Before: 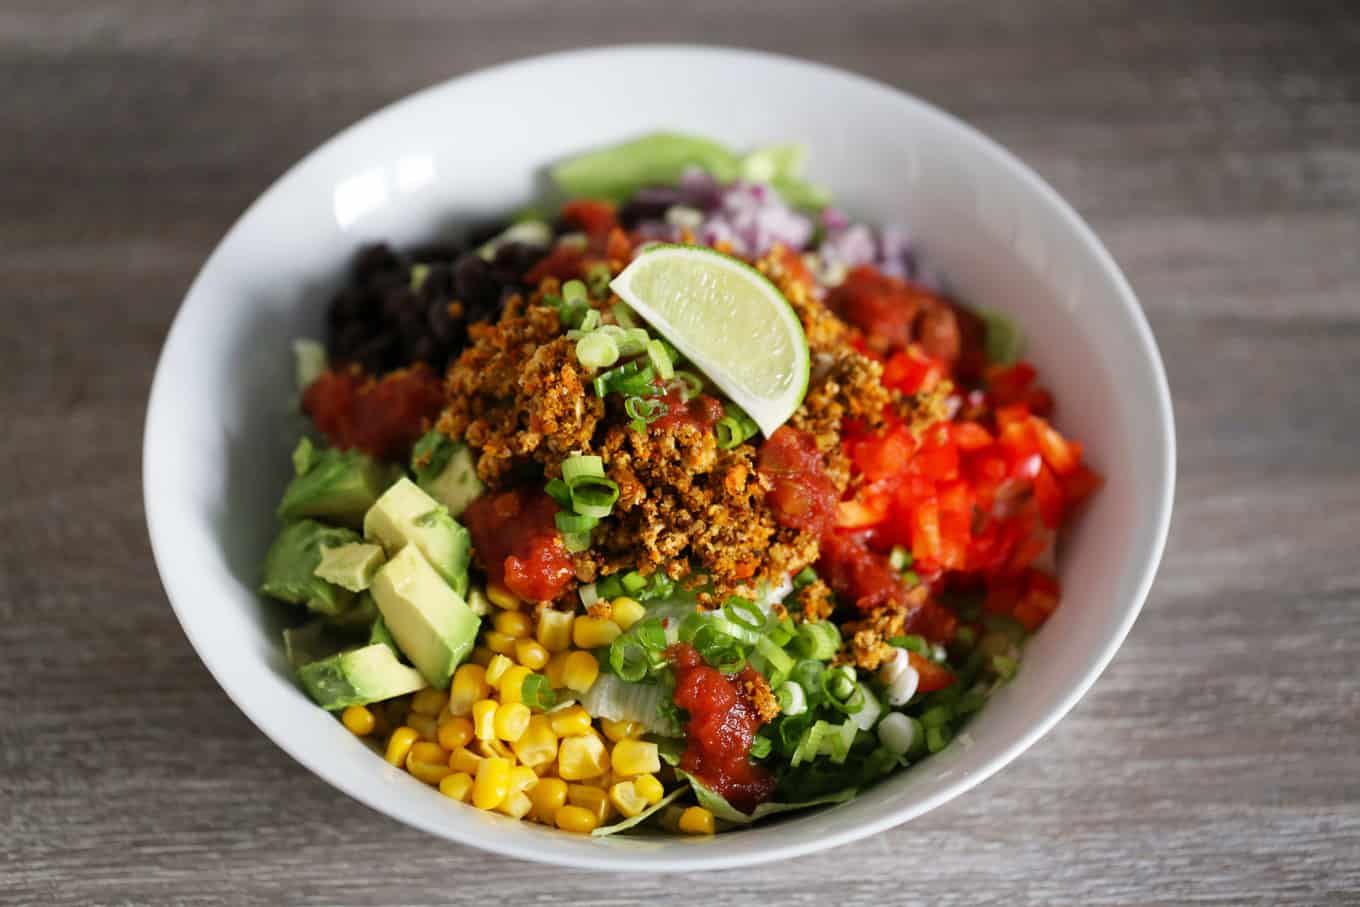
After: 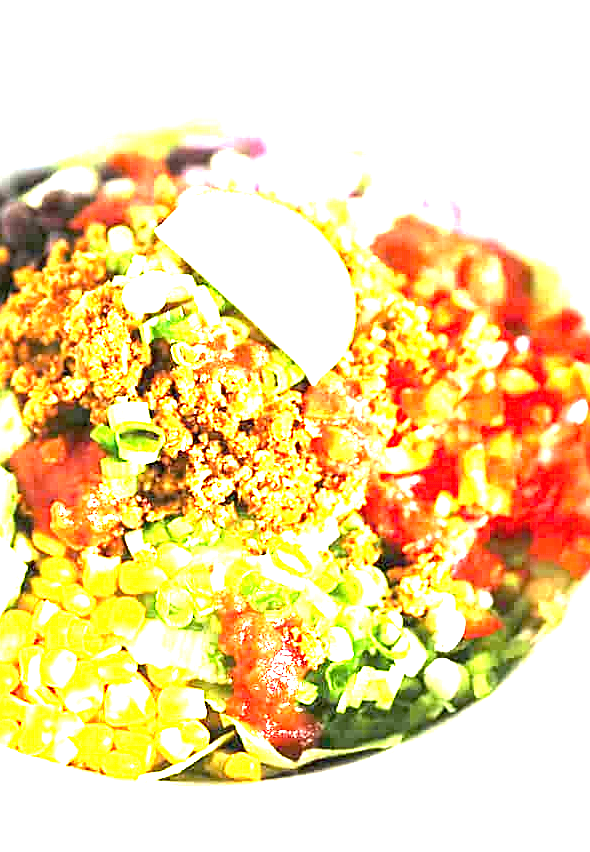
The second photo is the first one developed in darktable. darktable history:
sharpen: on, module defaults
exposure: black level correction 0, exposure 4 EV, compensate exposure bias true, compensate highlight preservation false
crop: left 33.452%, top 6.025%, right 23.155%
